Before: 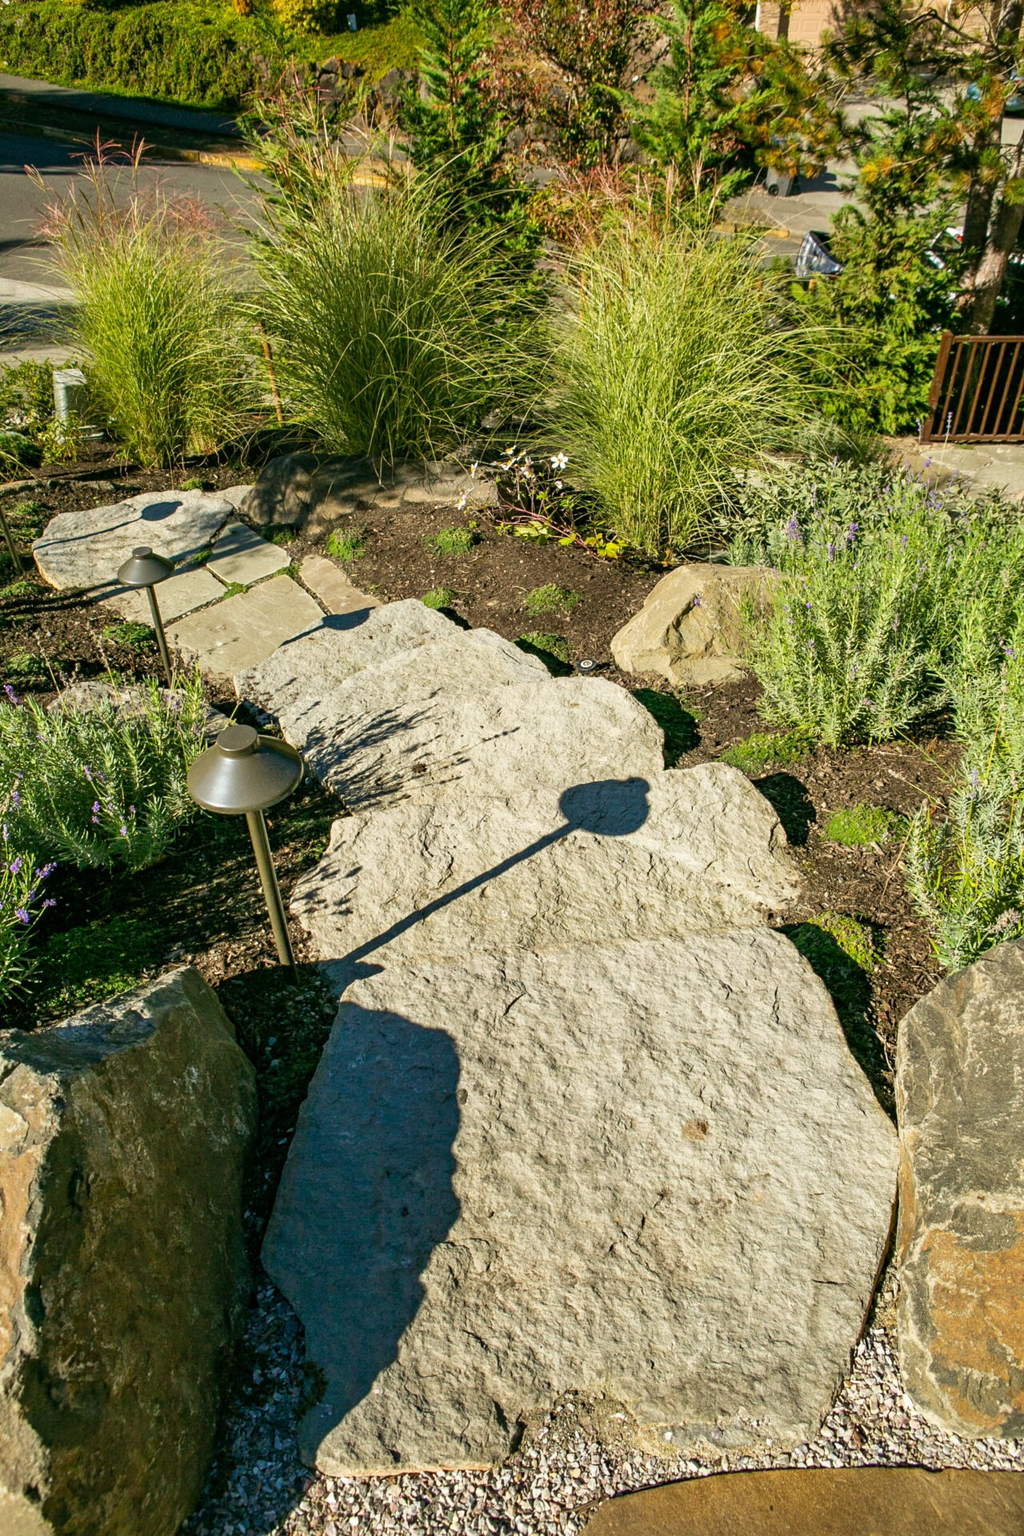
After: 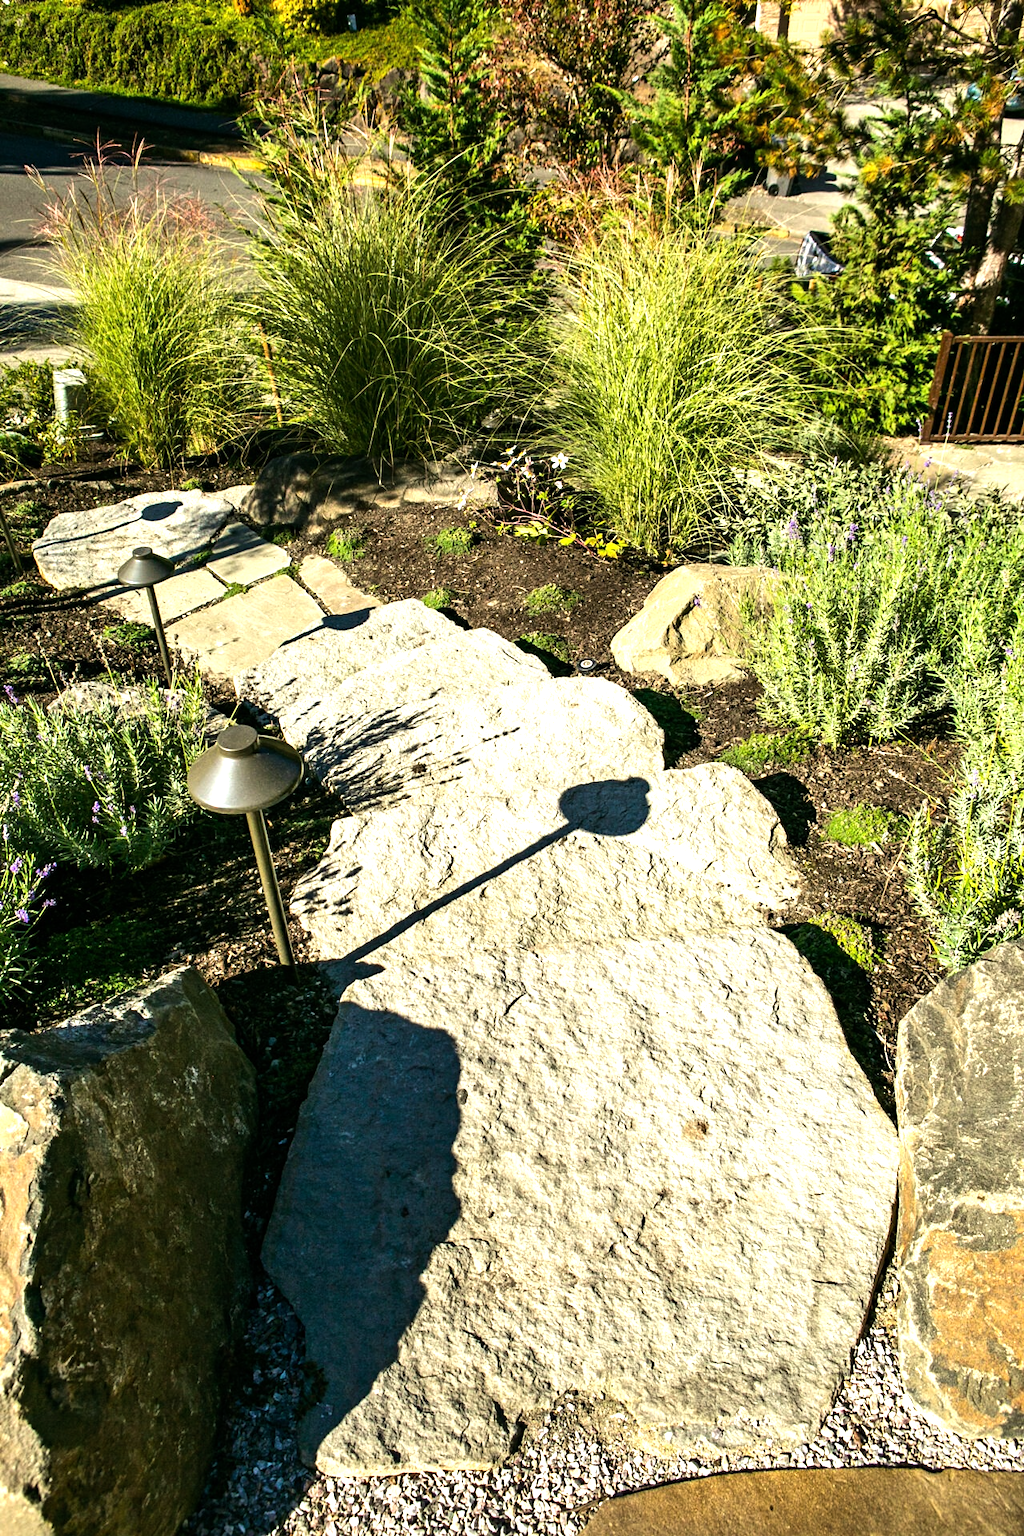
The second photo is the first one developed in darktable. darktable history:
tone equalizer: -8 EV -1.06 EV, -7 EV -0.999 EV, -6 EV -0.838 EV, -5 EV -0.544 EV, -3 EV 0.557 EV, -2 EV 0.856 EV, -1 EV 1.01 EV, +0 EV 1.07 EV, edges refinement/feathering 500, mask exposure compensation -1.57 EV, preserve details no
